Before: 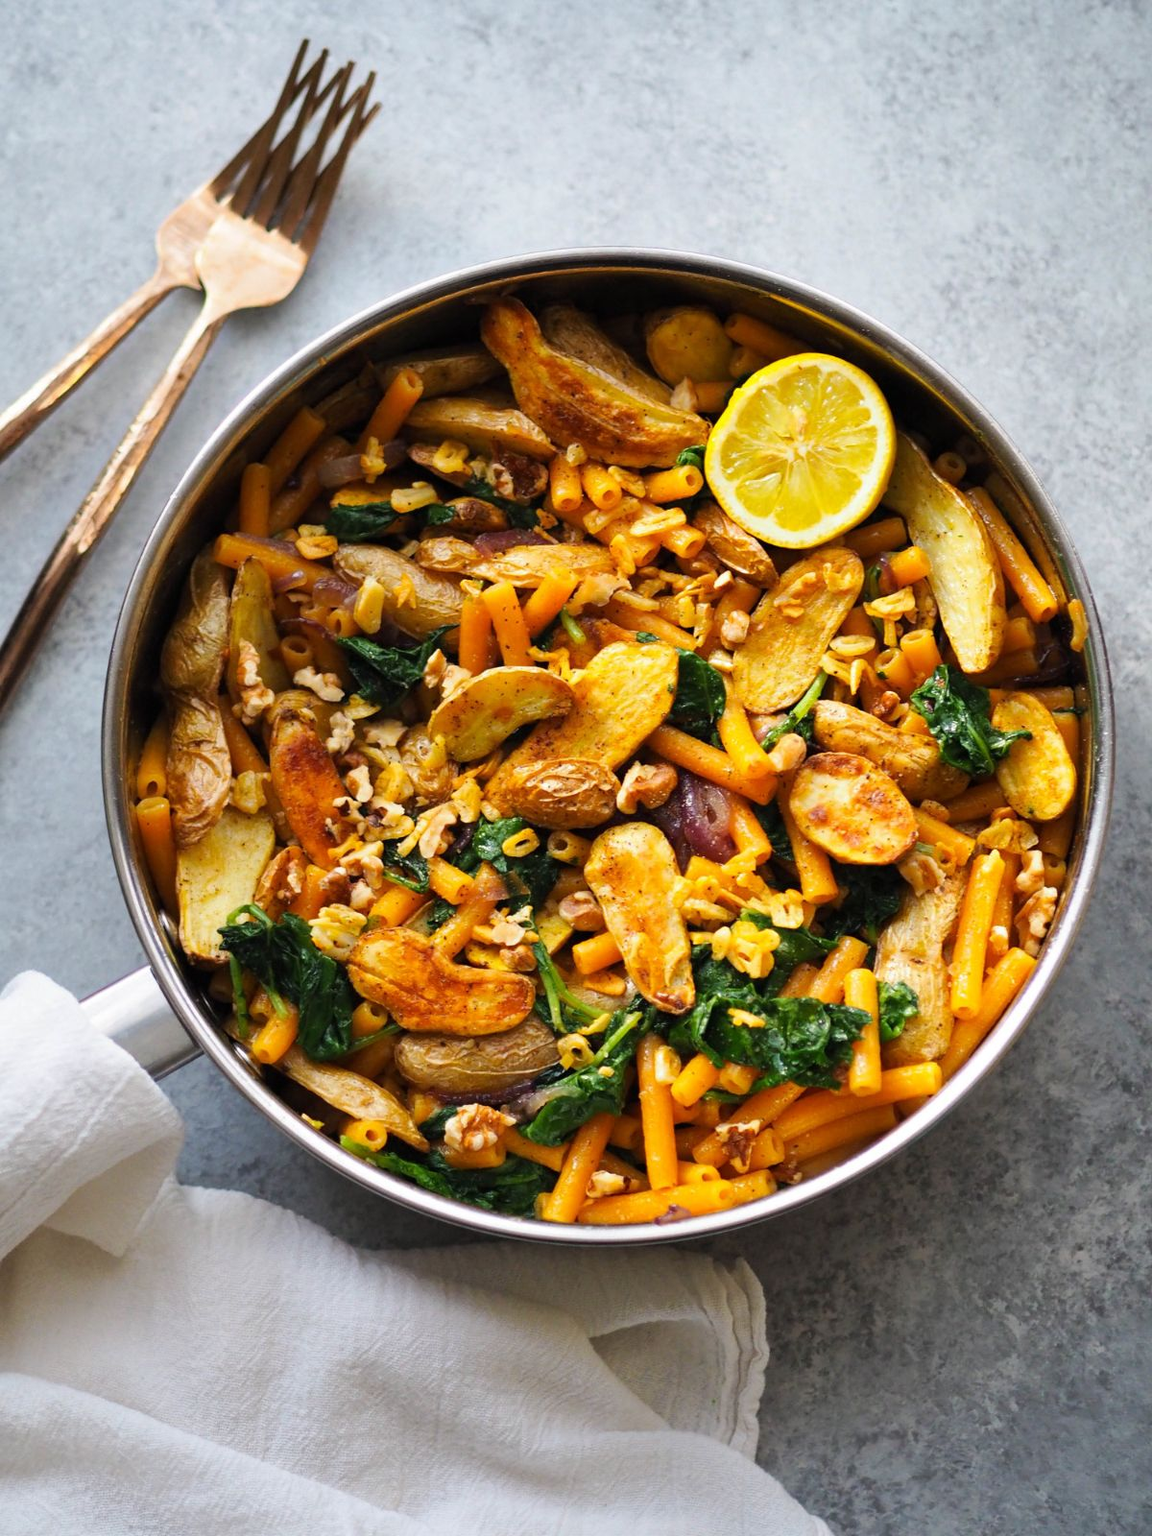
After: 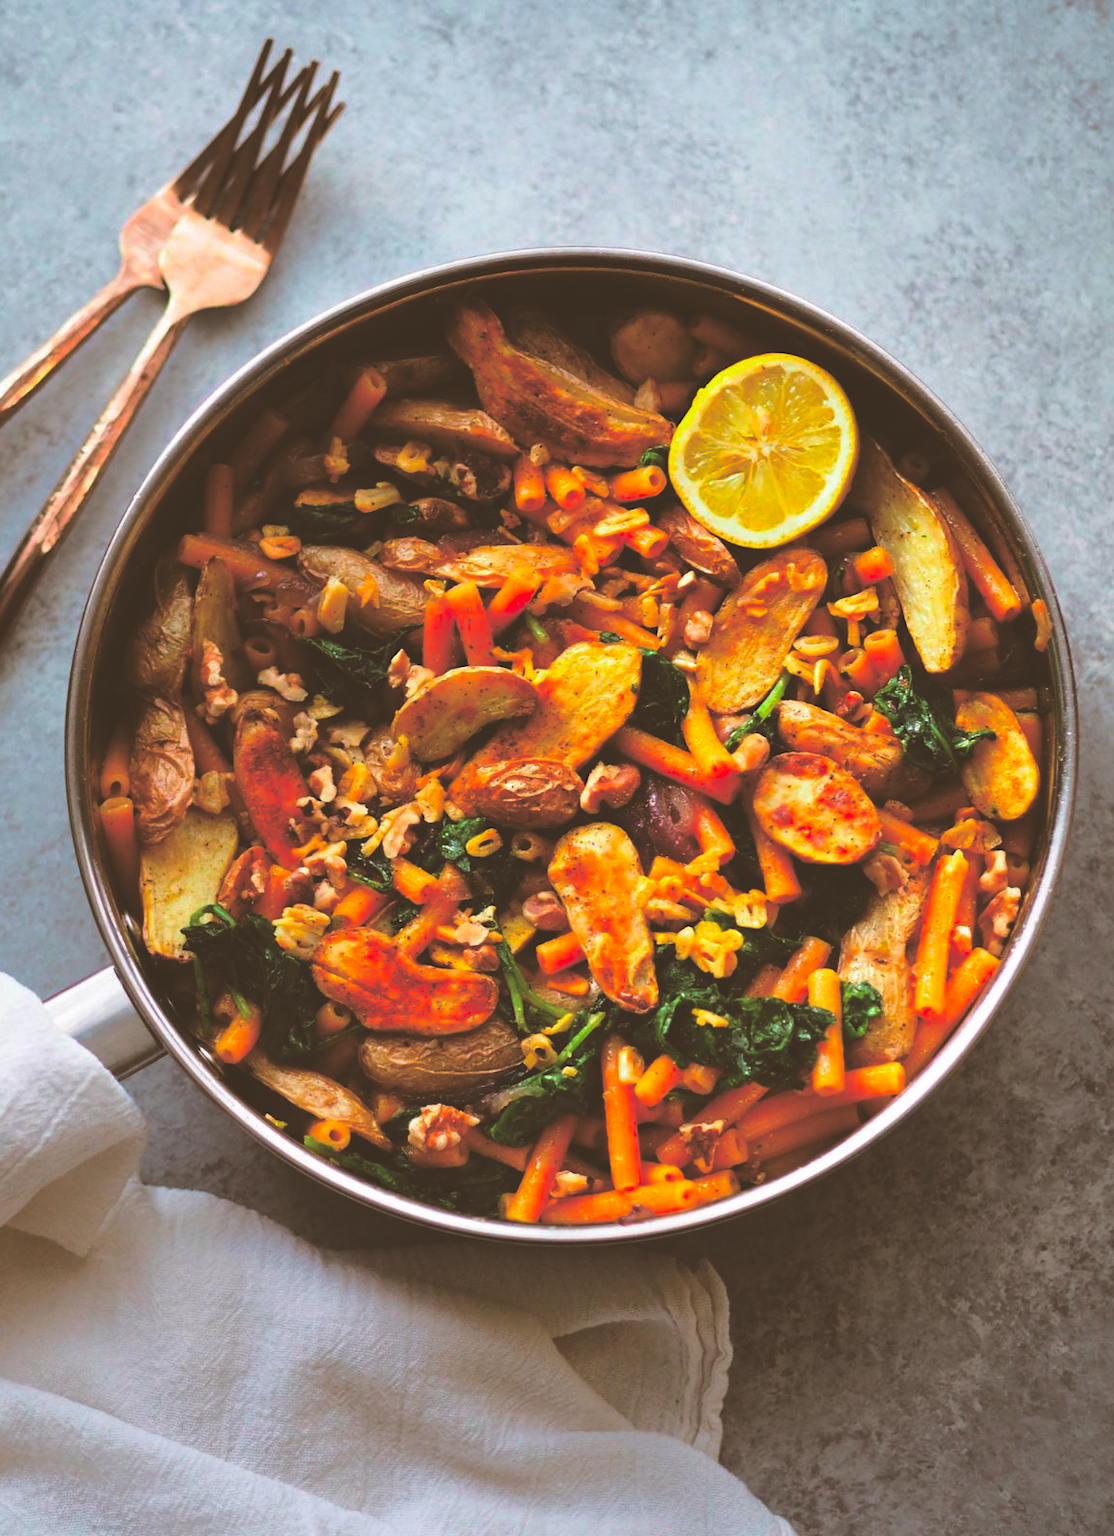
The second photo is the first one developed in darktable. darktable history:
split-toning: shadows › hue 32.4°, shadows › saturation 0.51, highlights › hue 180°, highlights › saturation 0, balance -60.17, compress 55.19%
rgb curve: curves: ch0 [(0, 0.186) (0.314, 0.284) (0.775, 0.708) (1, 1)], compensate middle gray true, preserve colors none
crop and rotate: left 3.238%
color contrast: green-magenta contrast 1.73, blue-yellow contrast 1.15
